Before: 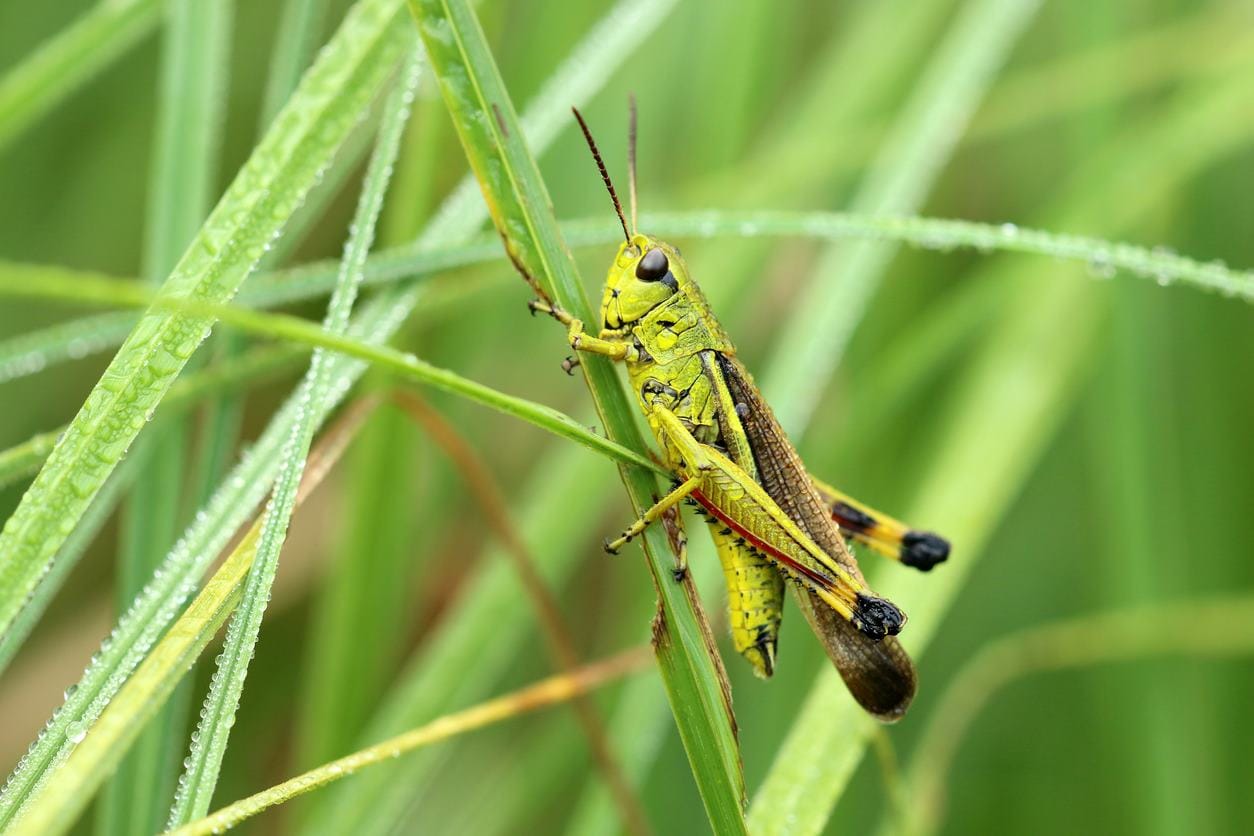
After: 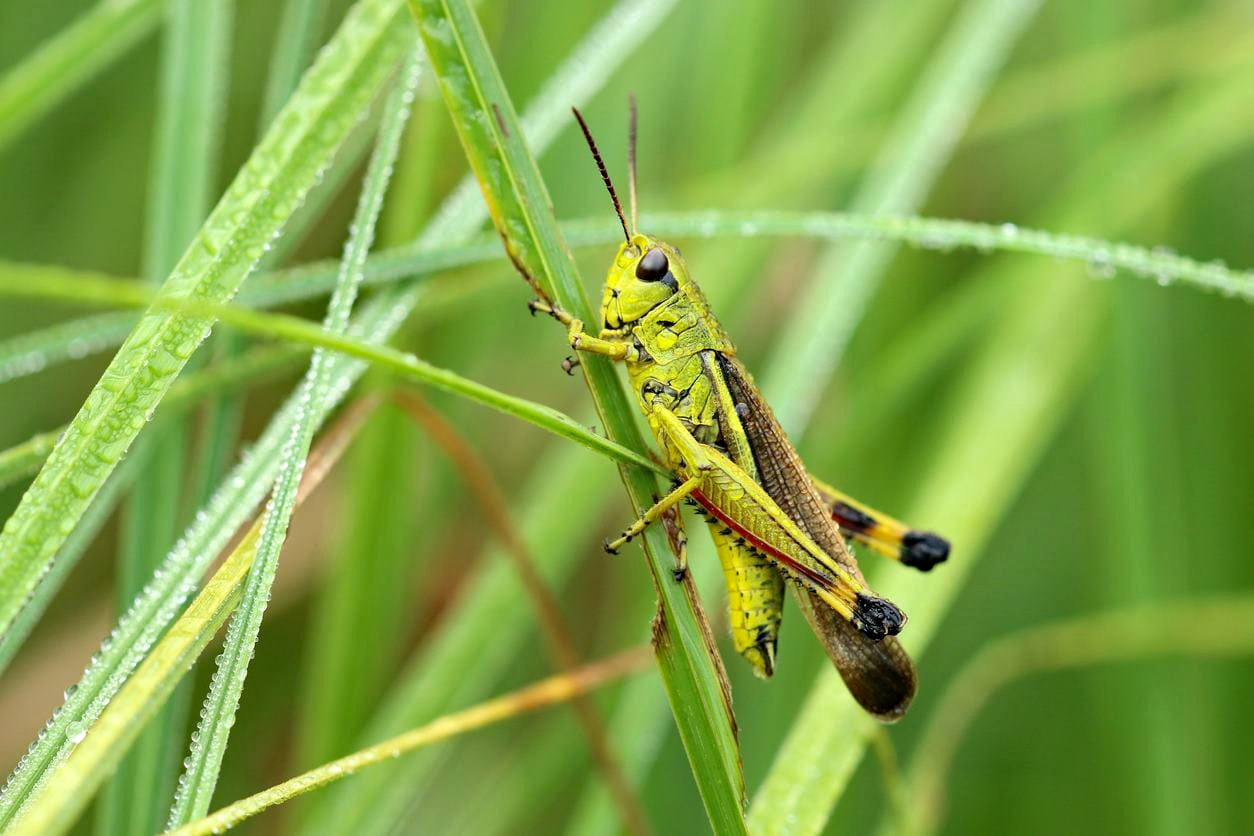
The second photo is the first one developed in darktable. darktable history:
tone equalizer: edges refinement/feathering 500, mask exposure compensation -1.57 EV, preserve details no
haze removal: compatibility mode true, adaptive false
